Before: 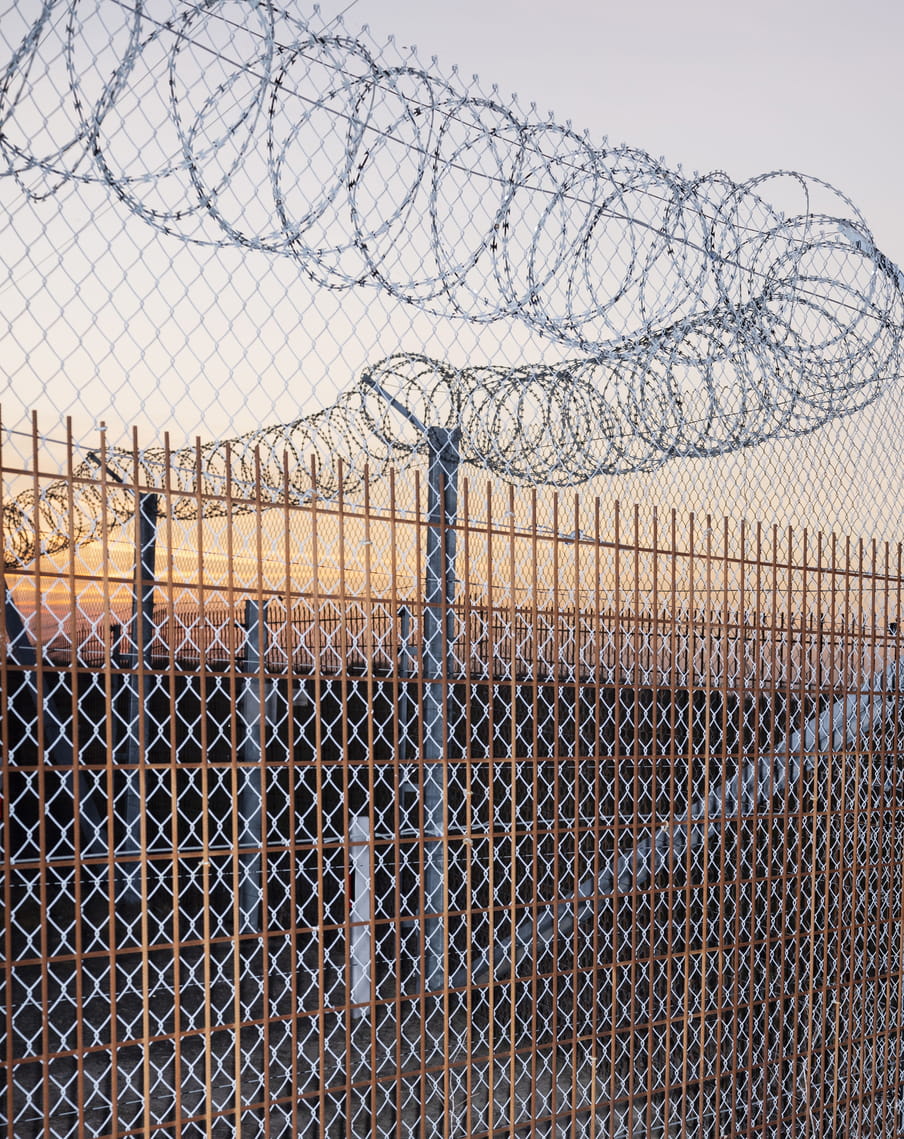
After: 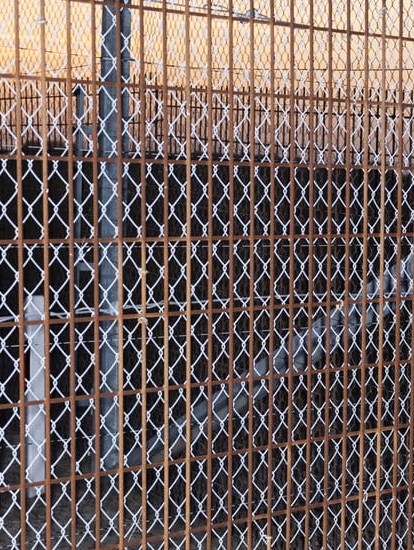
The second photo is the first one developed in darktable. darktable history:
crop: left 35.976%, top 45.819%, right 18.162%, bottom 5.807%
shadows and highlights: shadows -12.5, white point adjustment 4, highlights 28.33
